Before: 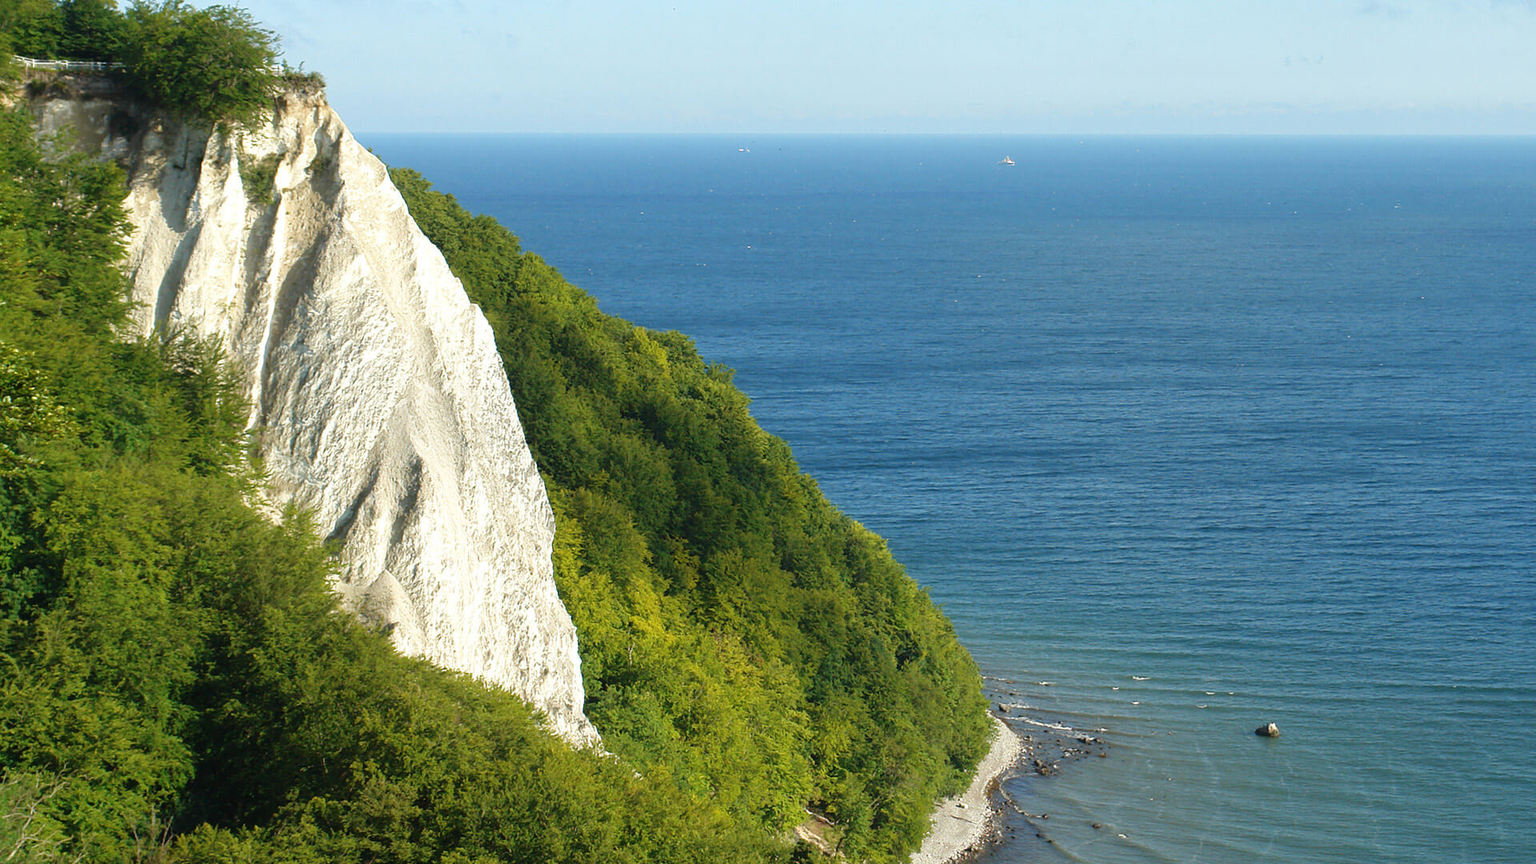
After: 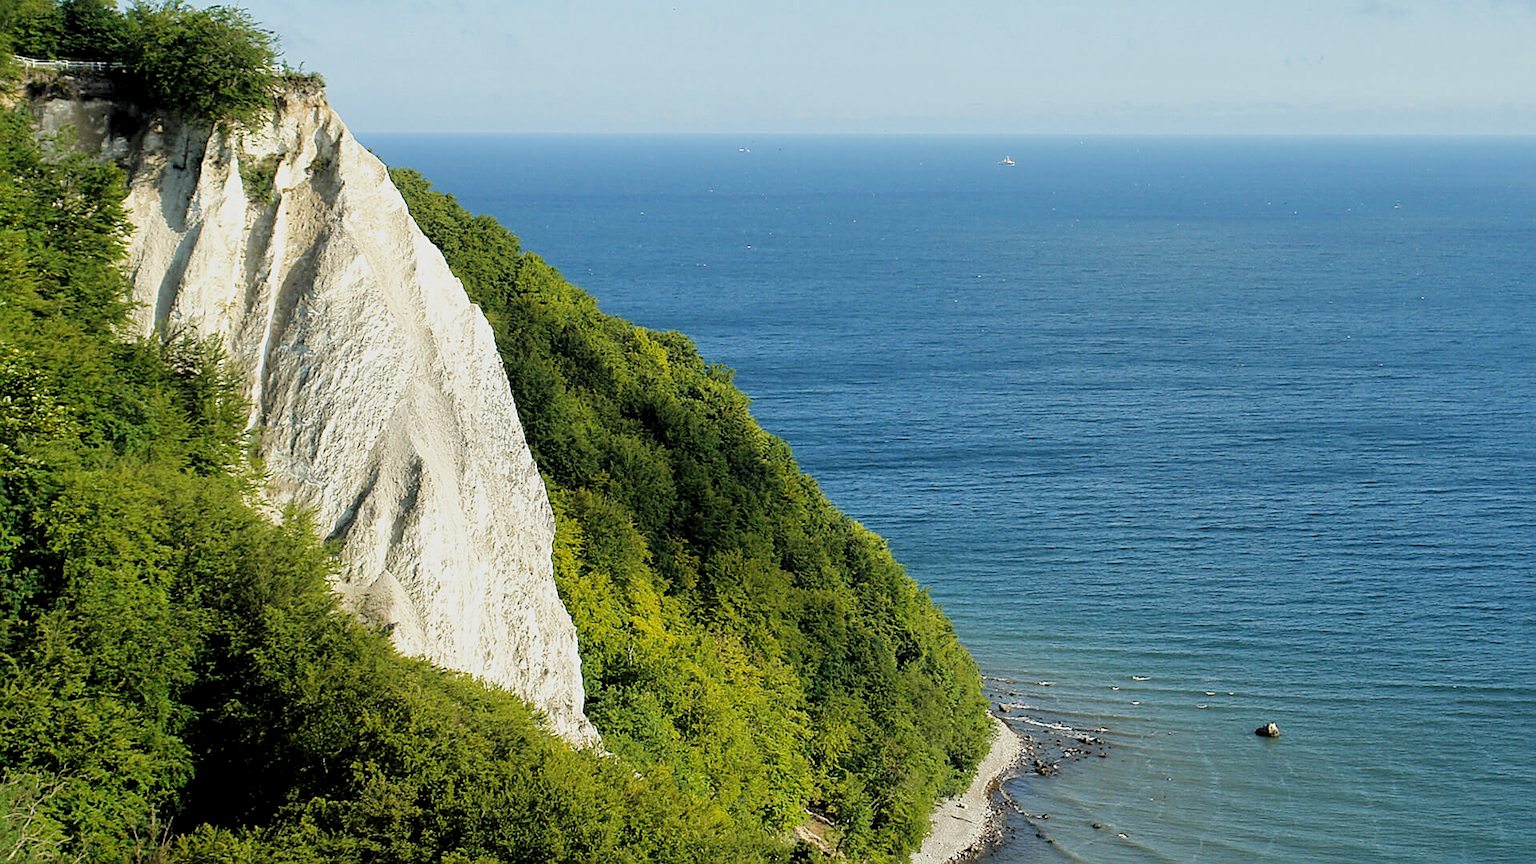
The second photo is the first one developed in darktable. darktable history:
sharpen: on, module defaults
shadows and highlights: shadows -20.22, white point adjustment -1.93, highlights -34.84
filmic rgb: black relative exposure -7.65 EV, white relative exposure 4.56 EV, hardness 3.61, contrast 1.051
levels: levels [0.055, 0.477, 0.9]
